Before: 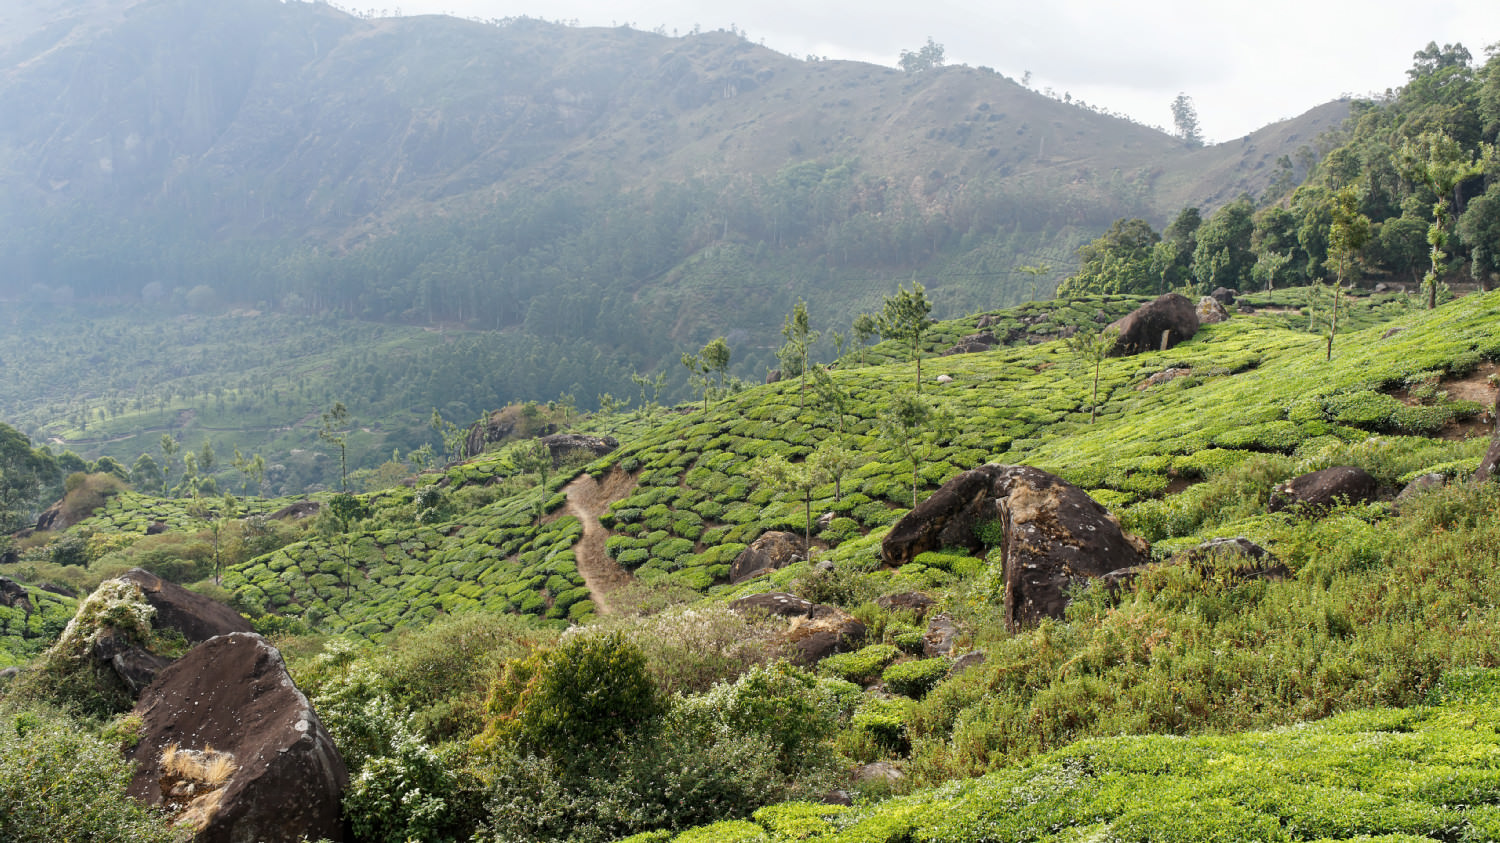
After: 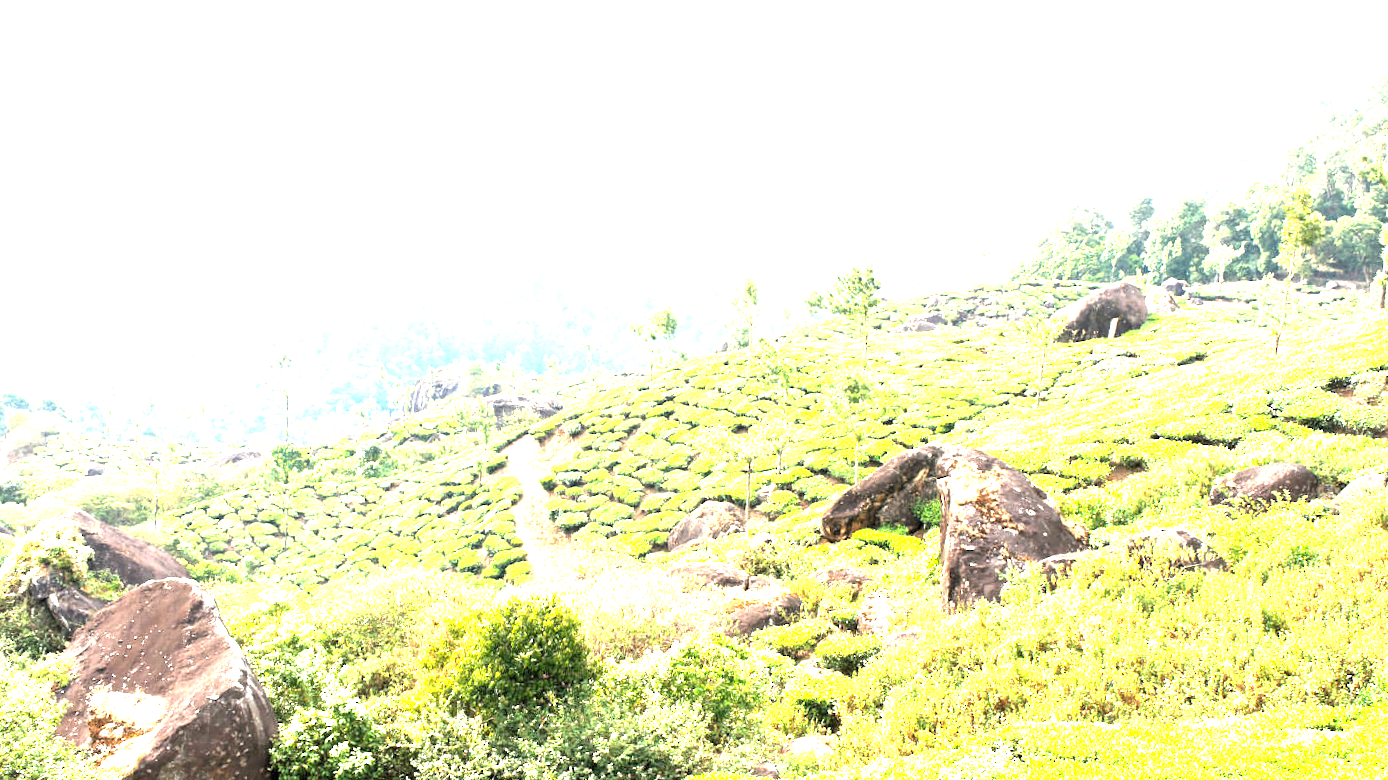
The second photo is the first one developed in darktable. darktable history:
tone equalizer: on, module defaults
contrast brightness saturation: contrast 0.043, saturation 0.074
exposure: exposure 3.093 EV, compensate highlight preservation false
crop and rotate: angle -2.62°
